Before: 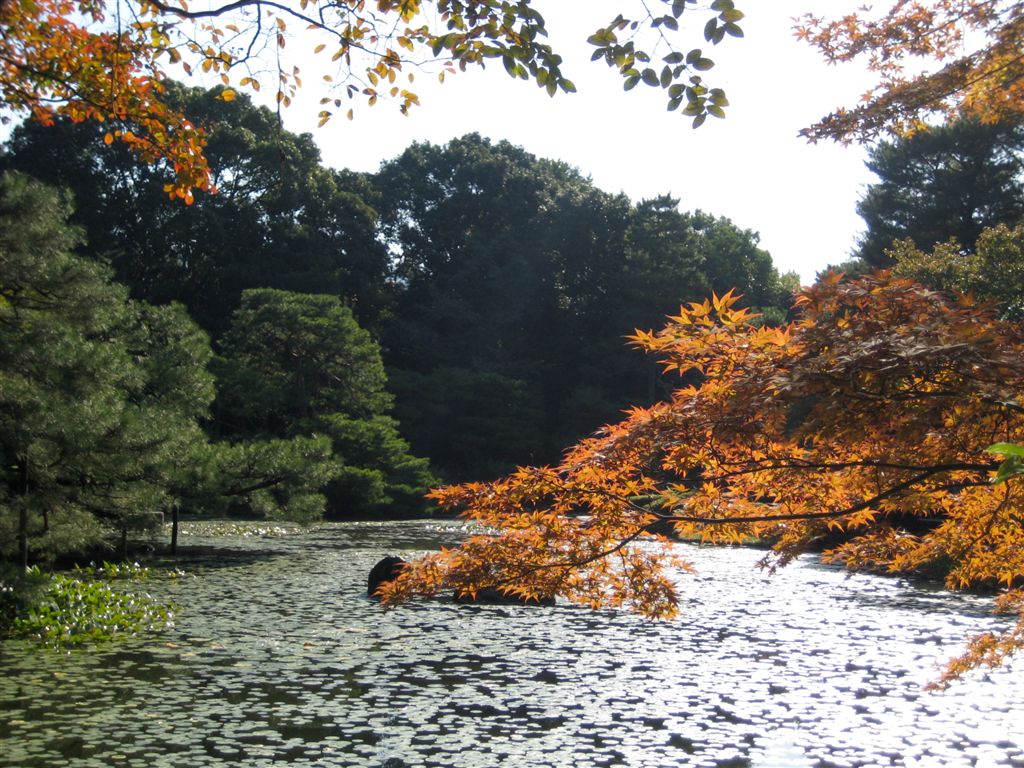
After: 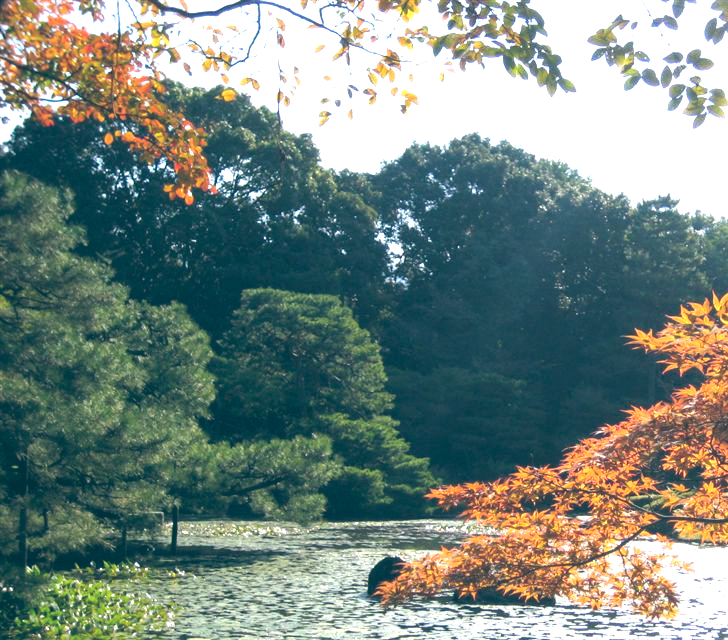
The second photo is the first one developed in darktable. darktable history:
exposure: black level correction 0, exposure 0.7 EV, compensate exposure bias true, compensate highlight preservation false
color balance: lift [1.016, 0.983, 1, 1.017], gamma [0.958, 1, 1, 1], gain [0.981, 1.007, 0.993, 1.002], input saturation 118.26%, contrast 13.43%, contrast fulcrum 21.62%, output saturation 82.76%
contrast brightness saturation: brightness 0.13
crop: right 28.885%, bottom 16.626%
